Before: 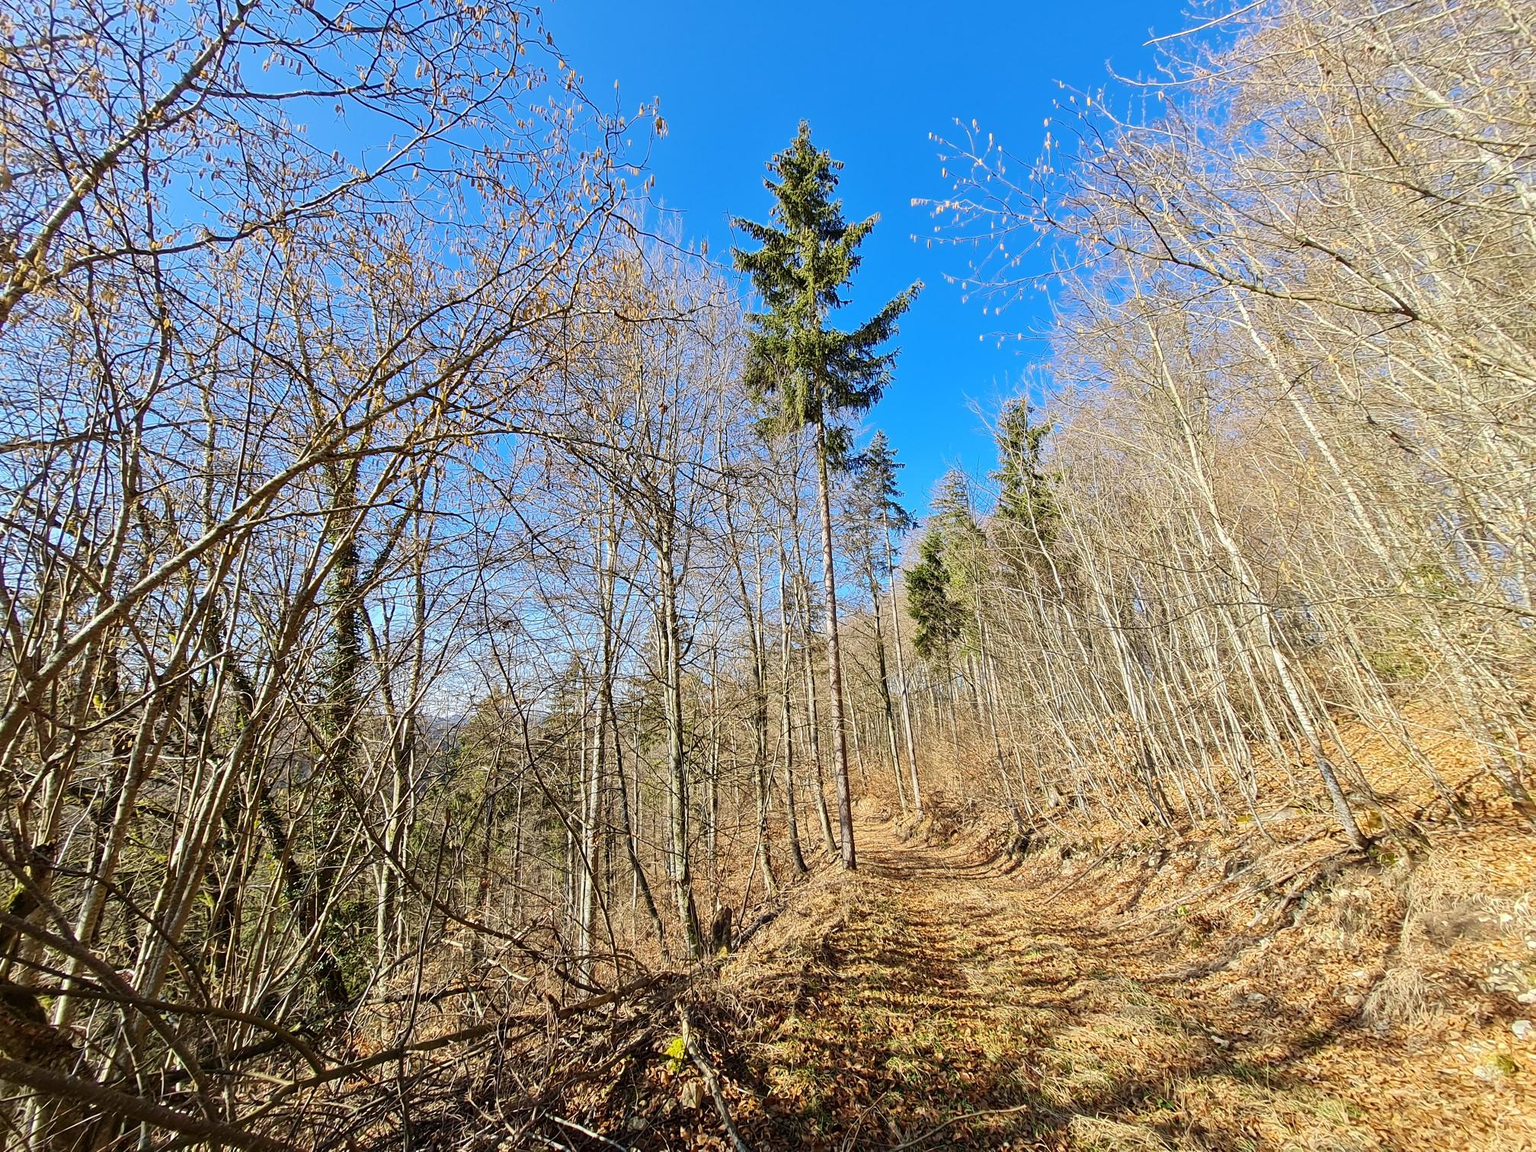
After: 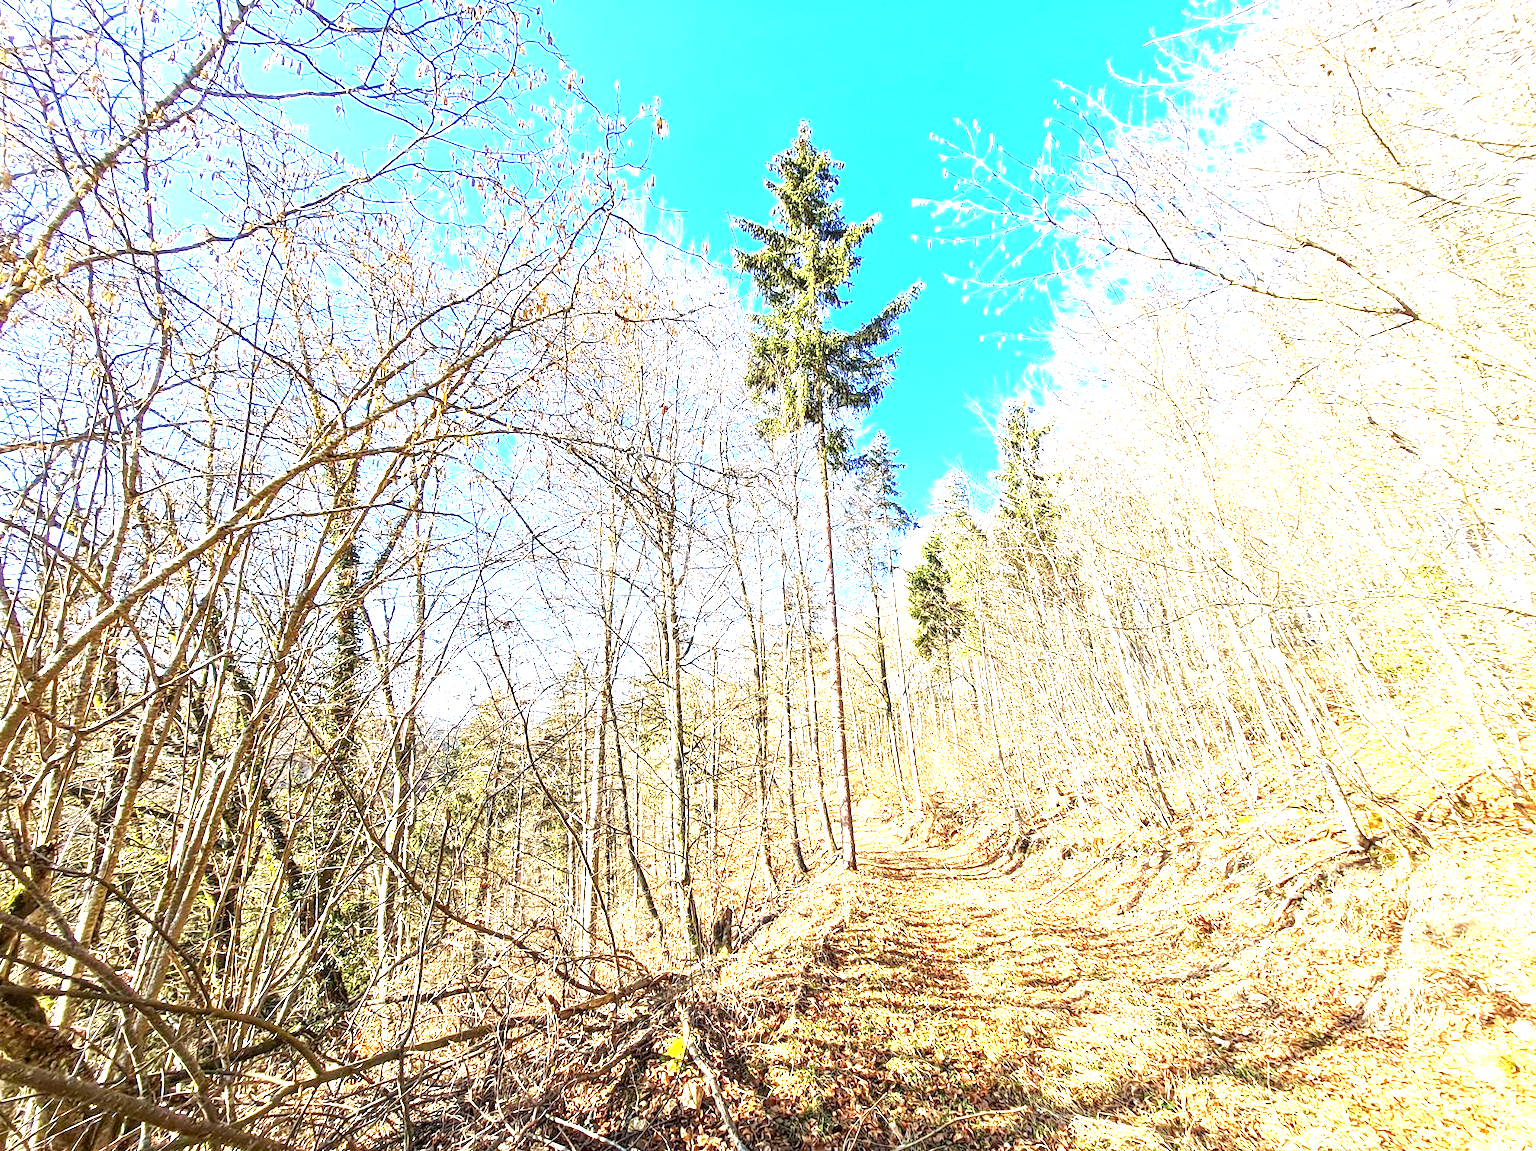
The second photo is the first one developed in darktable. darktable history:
local contrast: detail 130%
exposure: black level correction 0.001, exposure 1.991 EV, compensate highlight preservation false
